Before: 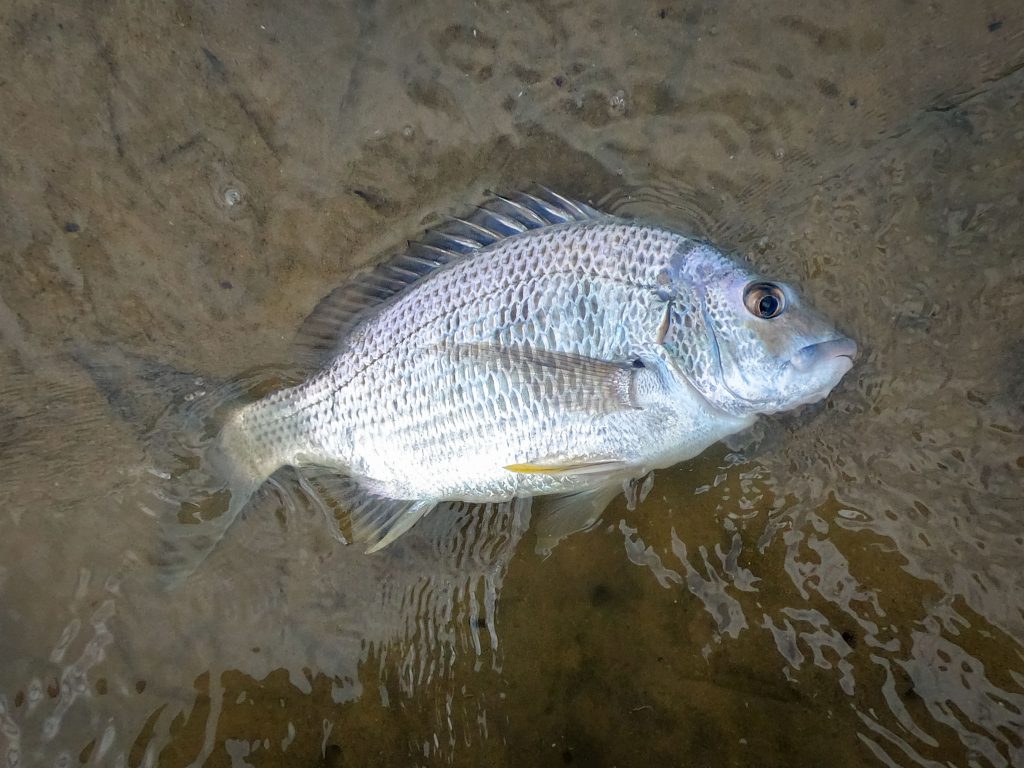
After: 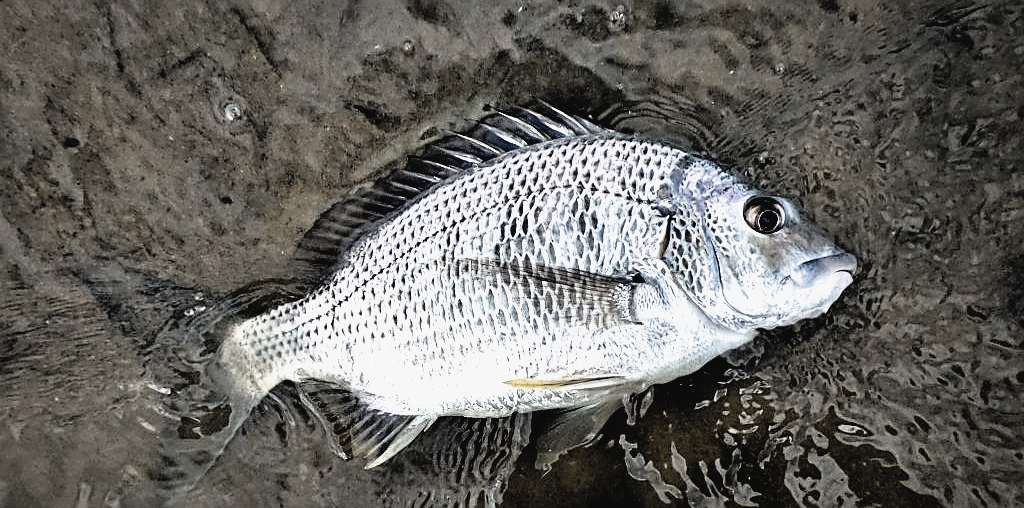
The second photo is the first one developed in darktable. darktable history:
contrast equalizer: octaves 7, y [[0.627 ×6], [0.563 ×6], [0 ×6], [0 ×6], [0 ×6]]
crop: top 11.172%, bottom 22.625%
contrast brightness saturation: contrast -0.058, saturation -0.418
filmic rgb: black relative exposure -3.63 EV, white relative exposure 2.15 EV, hardness 3.64
sharpen: radius 2.761
